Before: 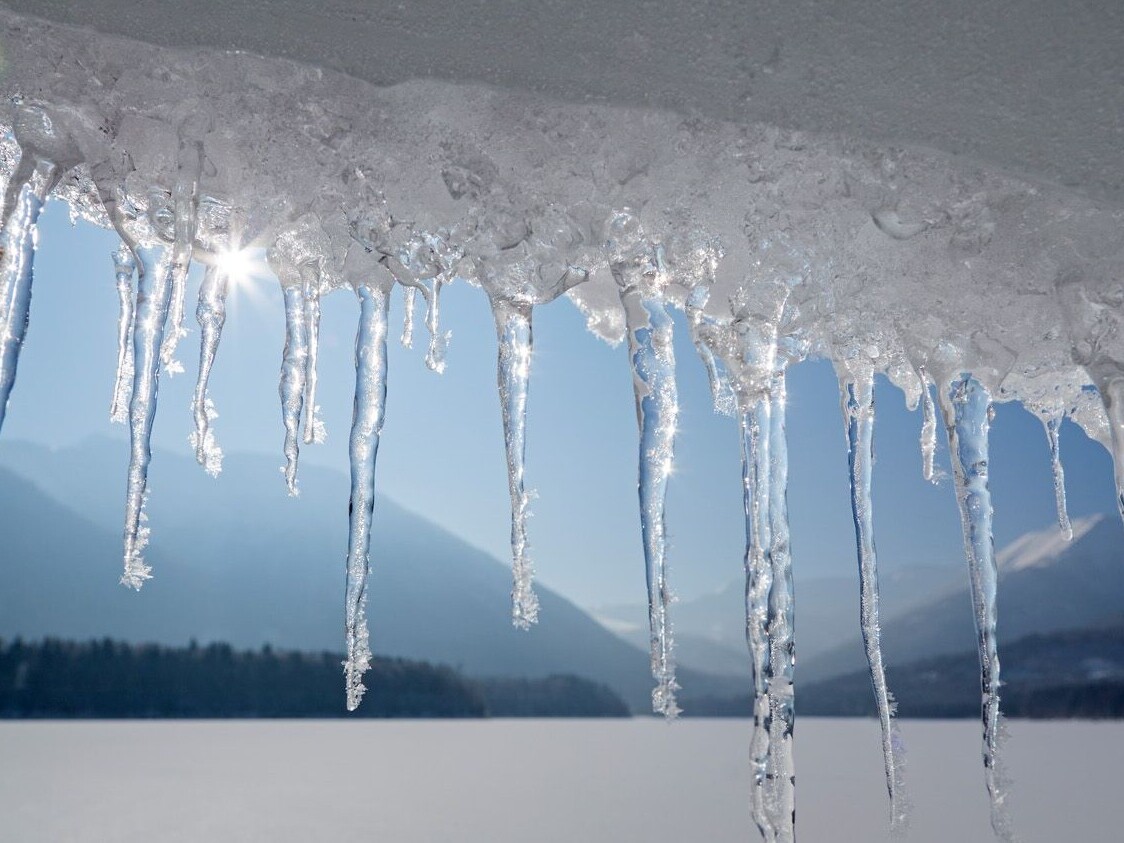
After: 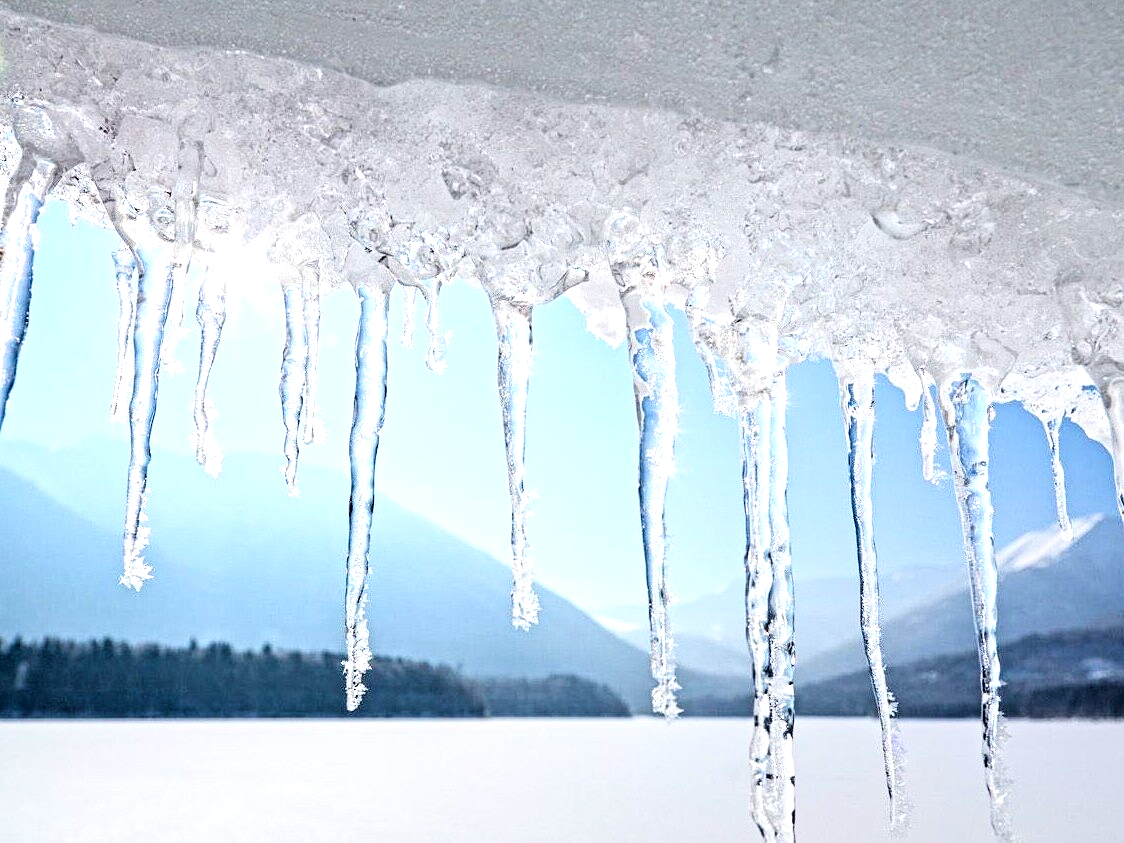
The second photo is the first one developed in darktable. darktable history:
tone curve: curves: ch0 [(0, 0) (0.004, 0.001) (0.133, 0.112) (0.325, 0.362) (0.832, 0.893) (1, 1)], color space Lab, linked channels, preserve colors none
contrast equalizer: octaves 7, y [[0.5, 0.542, 0.583, 0.625, 0.667, 0.708], [0.5 ×6], [0.5 ×6], [0 ×6], [0 ×6]]
exposure: black level correction 0, exposure 1 EV, compensate exposure bias true, compensate highlight preservation false
